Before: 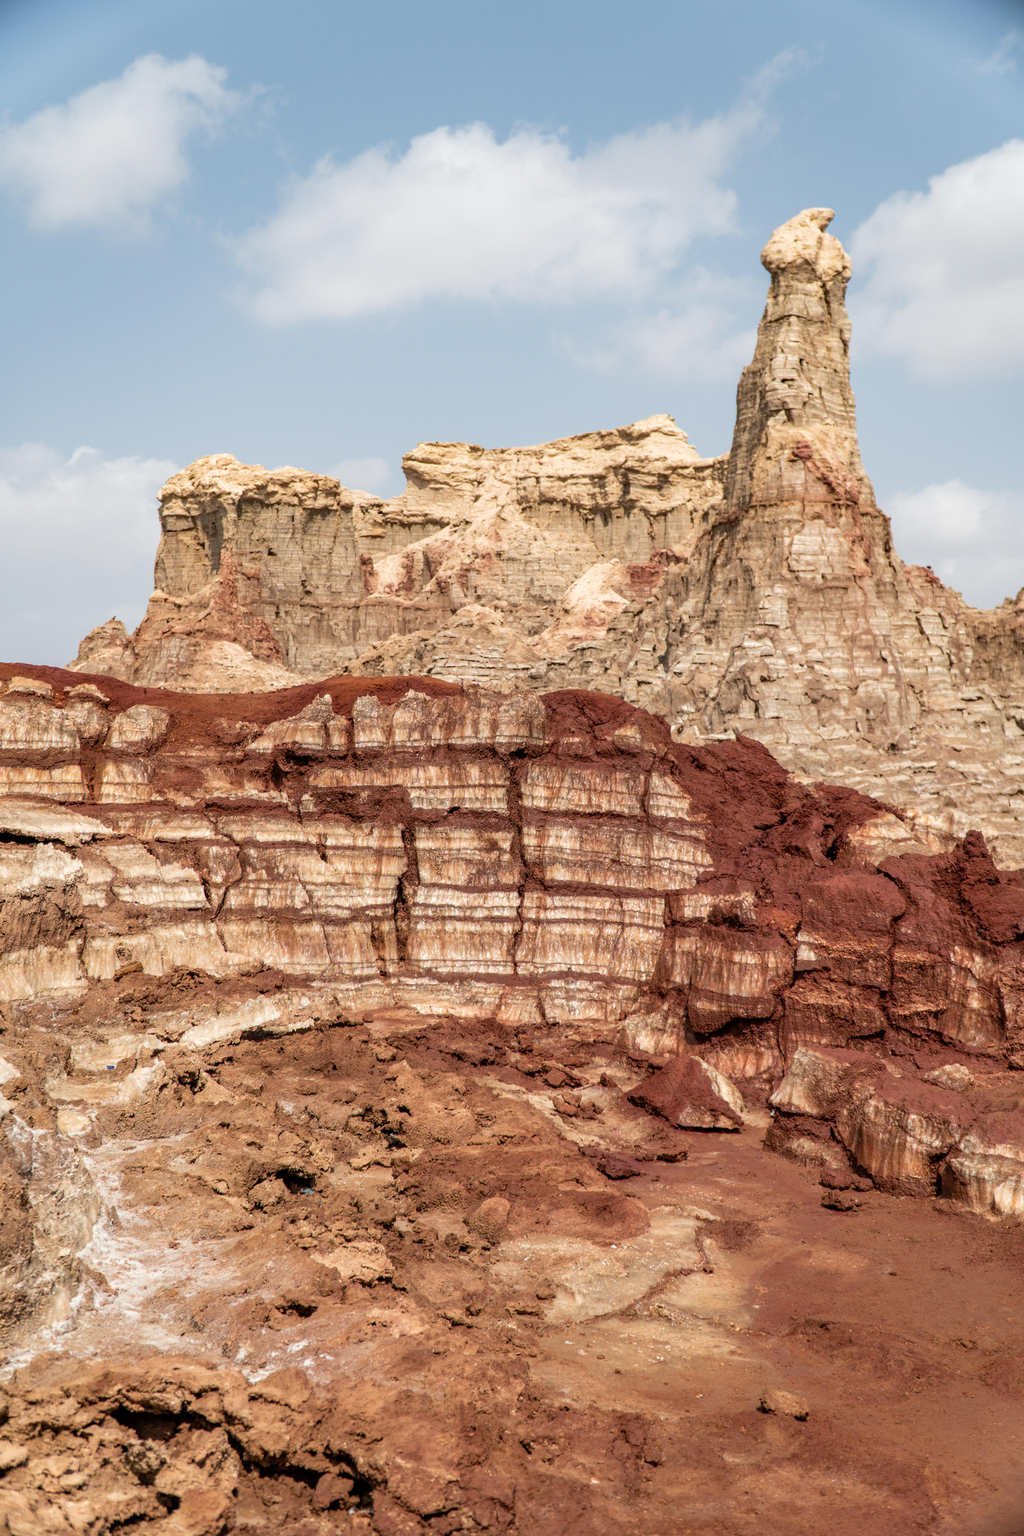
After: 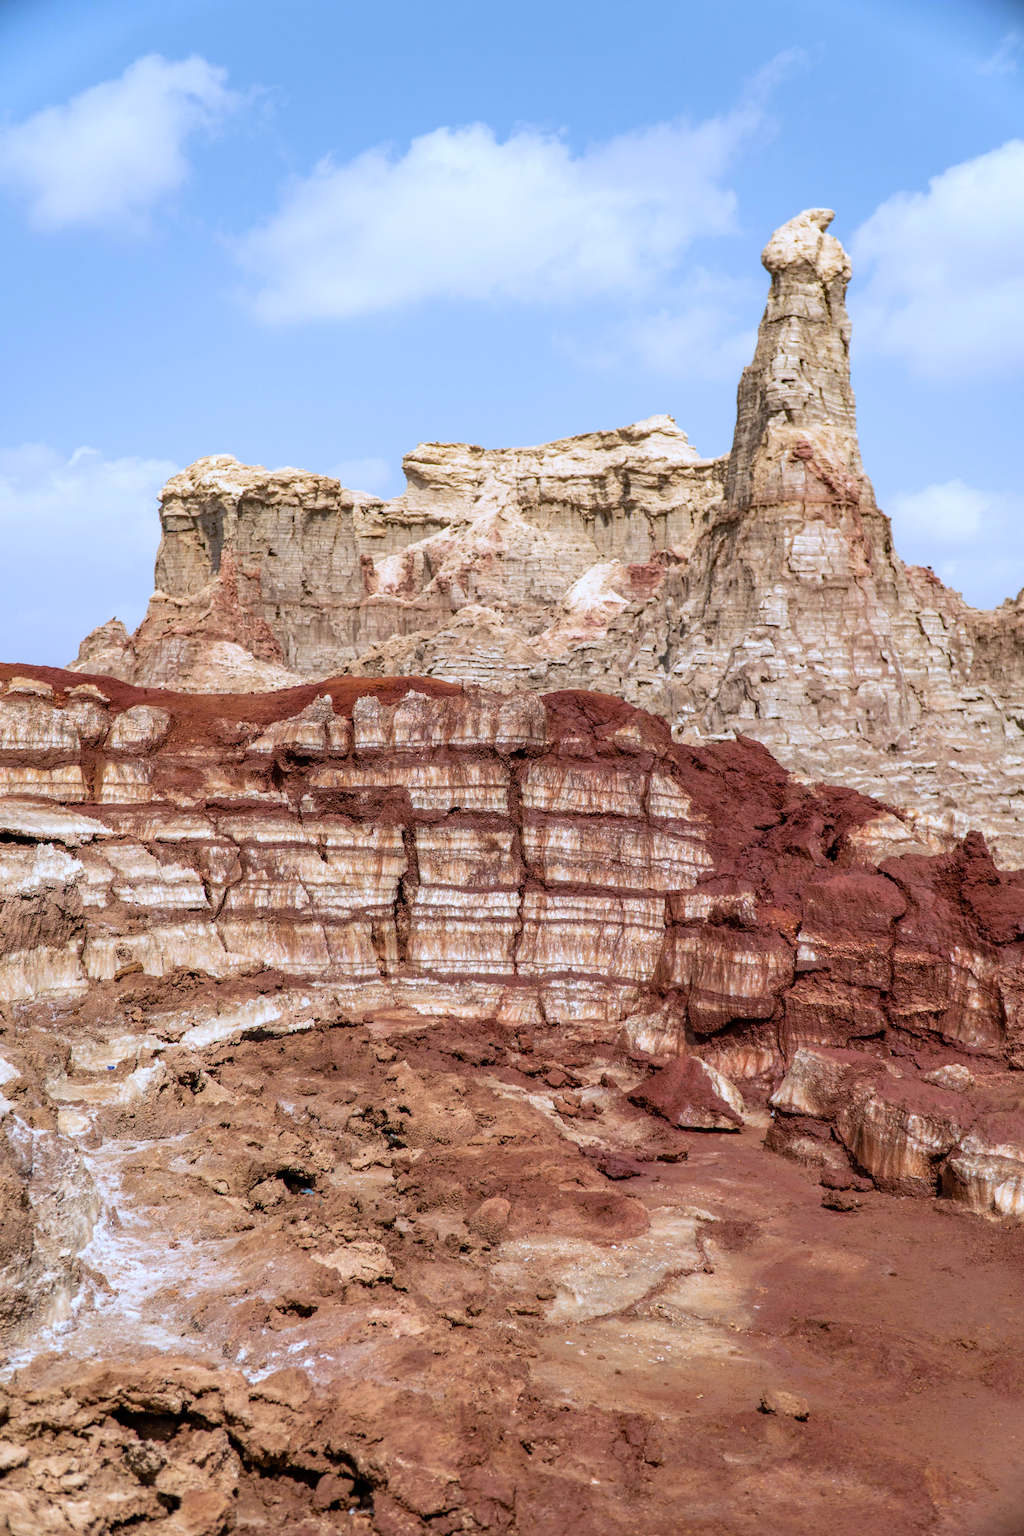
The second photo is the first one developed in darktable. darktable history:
contrast brightness saturation: saturation 0.13
white balance: red 0.948, green 1.02, blue 1.176
